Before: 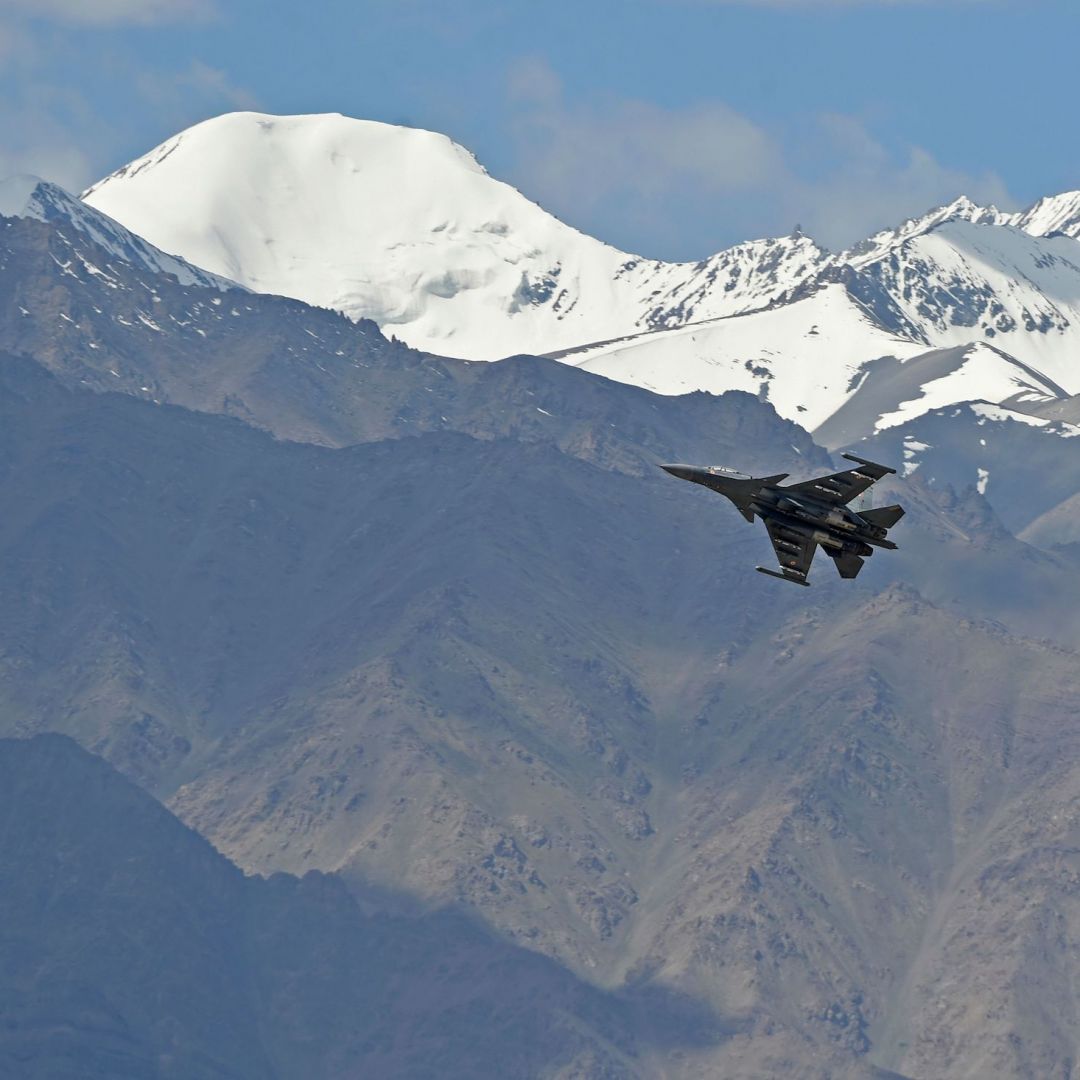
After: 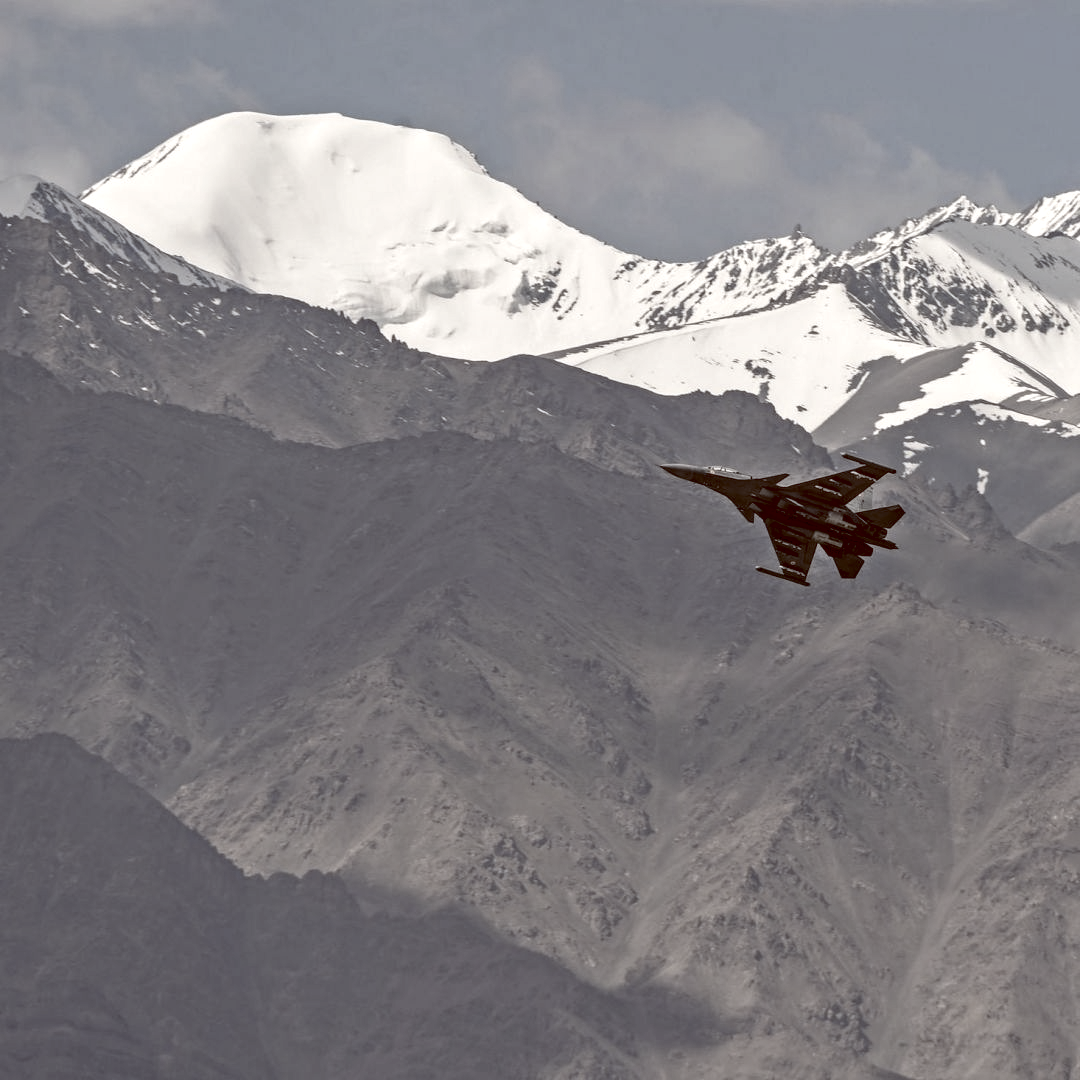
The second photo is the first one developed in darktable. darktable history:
color balance rgb: shadows lift › luminance 1%, shadows lift › chroma 0.2%, shadows lift › hue 20°, power › luminance 1%, power › chroma 0.4%, power › hue 34°, highlights gain › luminance 0.8%, highlights gain › chroma 0.4%, highlights gain › hue 44°, global offset › chroma 0.4%, global offset › hue 34°, white fulcrum 0.08 EV, linear chroma grading › shadows -7%, linear chroma grading › highlights -7%, linear chroma grading › global chroma -10%, linear chroma grading › mid-tones -8%, perceptual saturation grading › global saturation -28%, perceptual saturation grading › highlights -20%, perceptual saturation grading › mid-tones -24%, perceptual saturation grading › shadows -24%, perceptual brilliance grading › global brilliance -1%, perceptual brilliance grading › highlights -1%, perceptual brilliance grading › mid-tones -1%, perceptual brilliance grading › shadows -1%, global vibrance -17%, contrast -6%
local contrast: detail 154%
